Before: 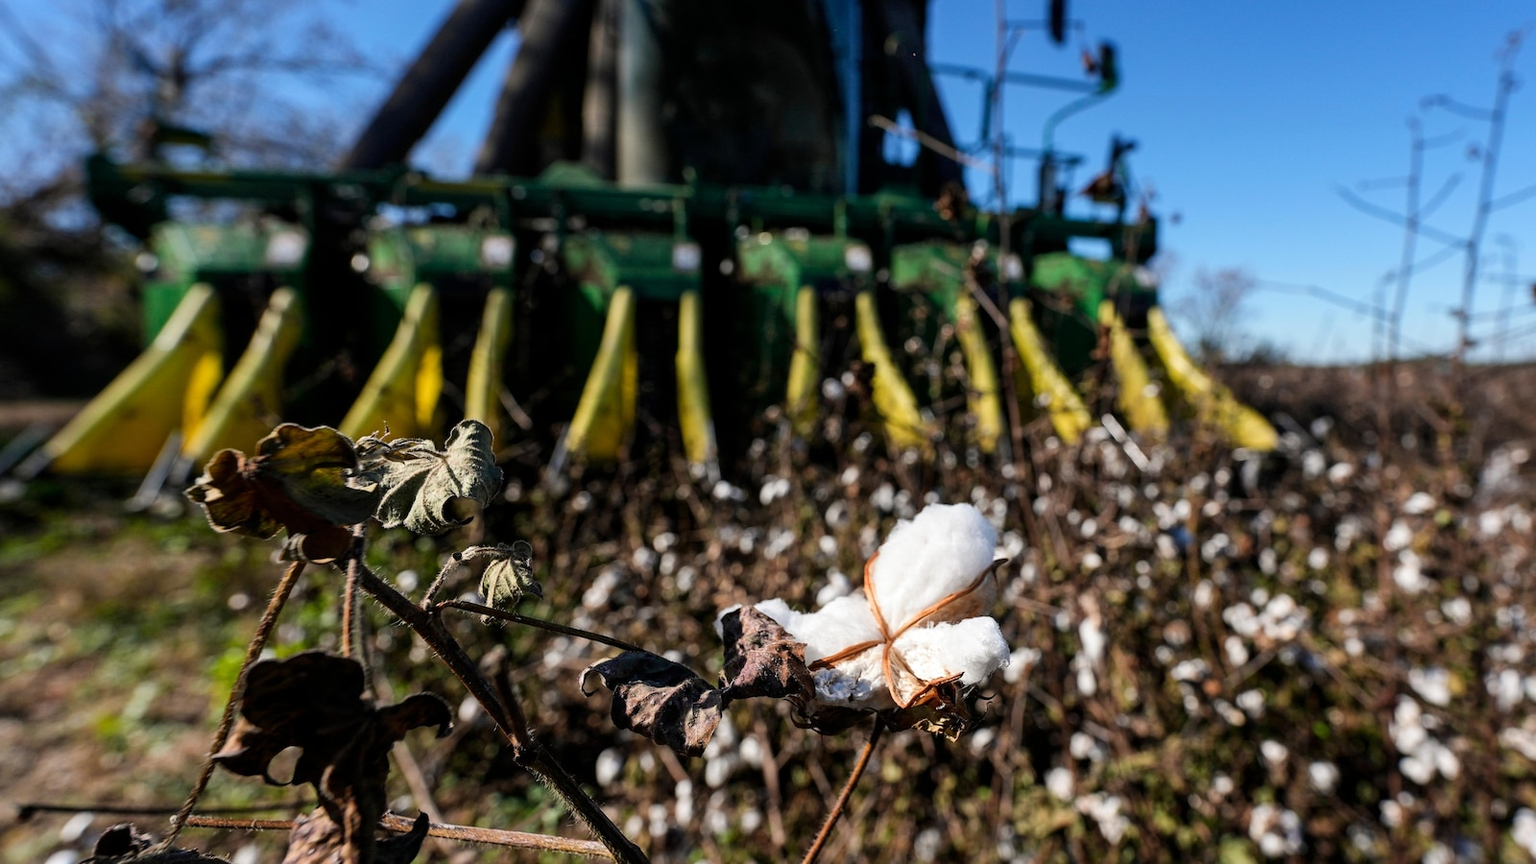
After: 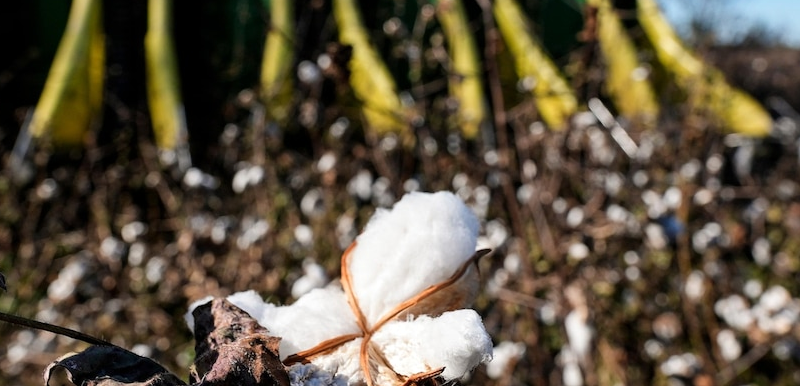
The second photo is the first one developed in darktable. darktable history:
crop: left 34.992%, top 37.047%, right 14.957%, bottom 20.051%
